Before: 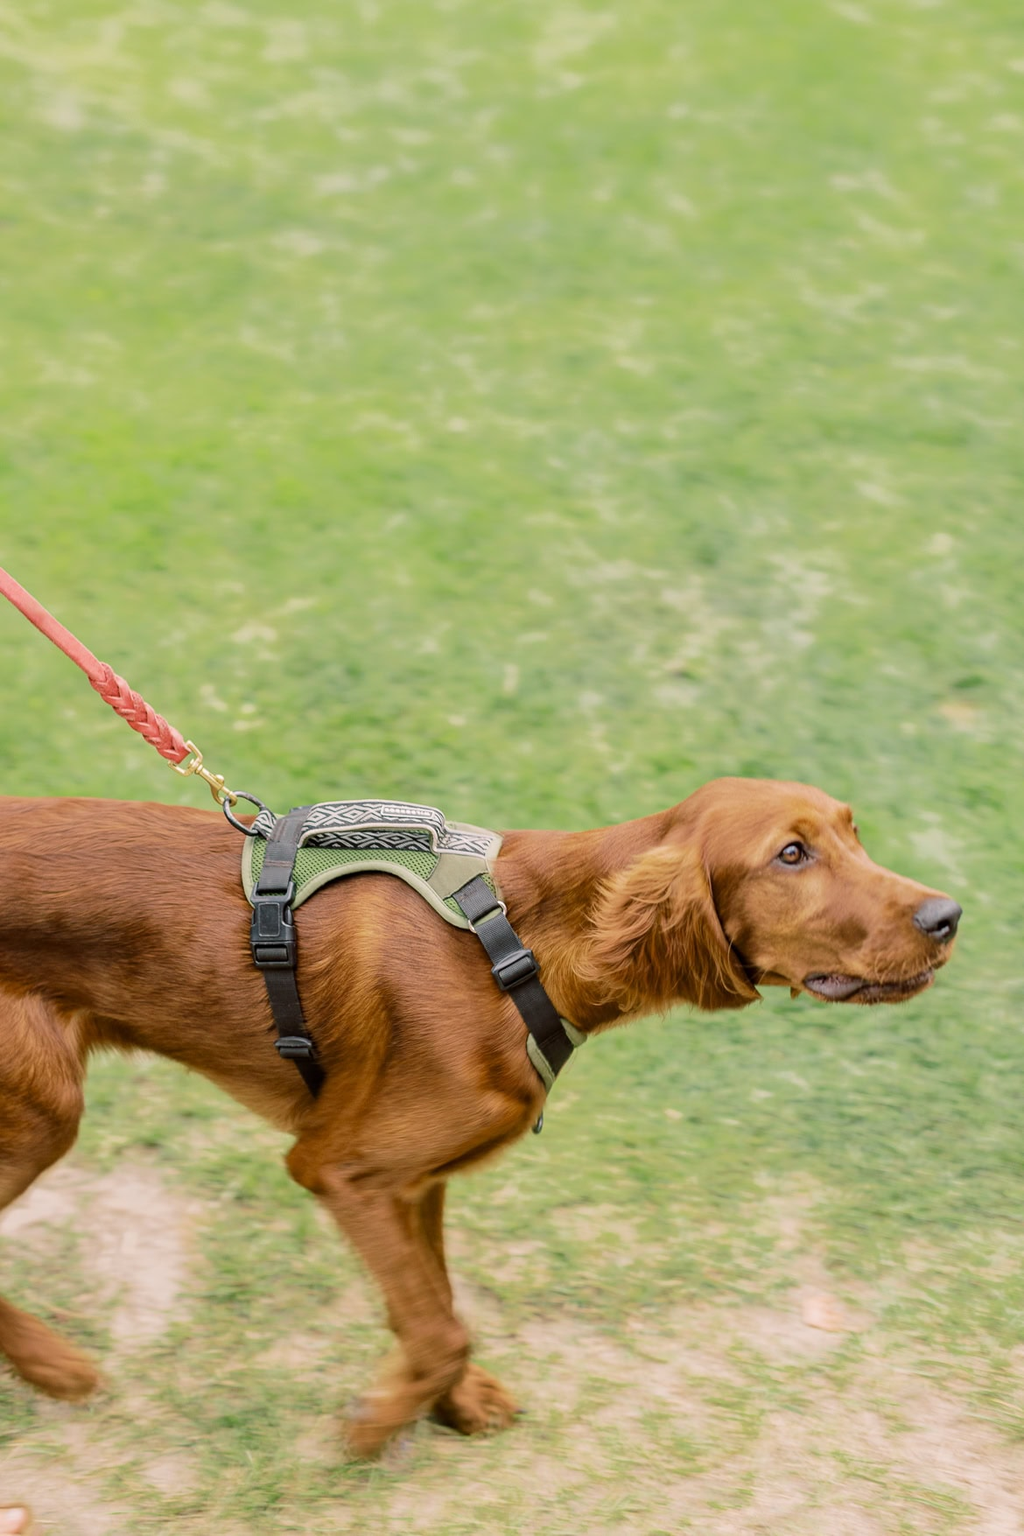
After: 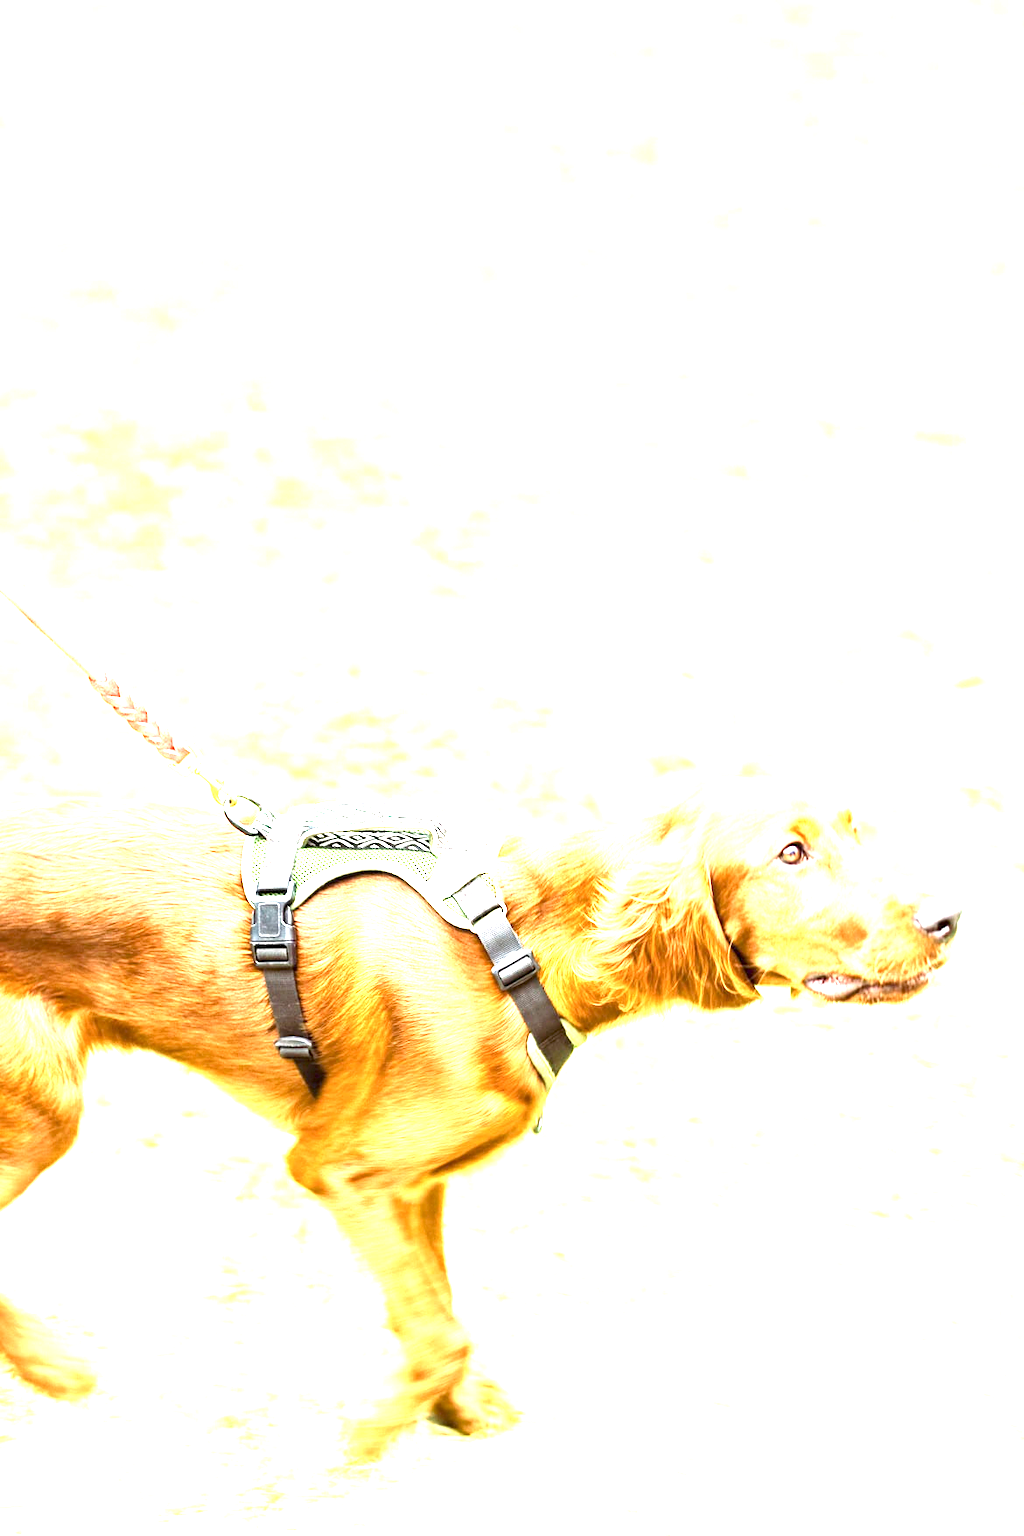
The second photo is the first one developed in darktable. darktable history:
exposure: exposure 3.002 EV, compensate highlight preservation false
color balance rgb: perceptual saturation grading › global saturation 1.994%, perceptual saturation grading › highlights -1.623%, perceptual saturation grading › mid-tones 4.646%, perceptual saturation grading › shadows 8.95%
